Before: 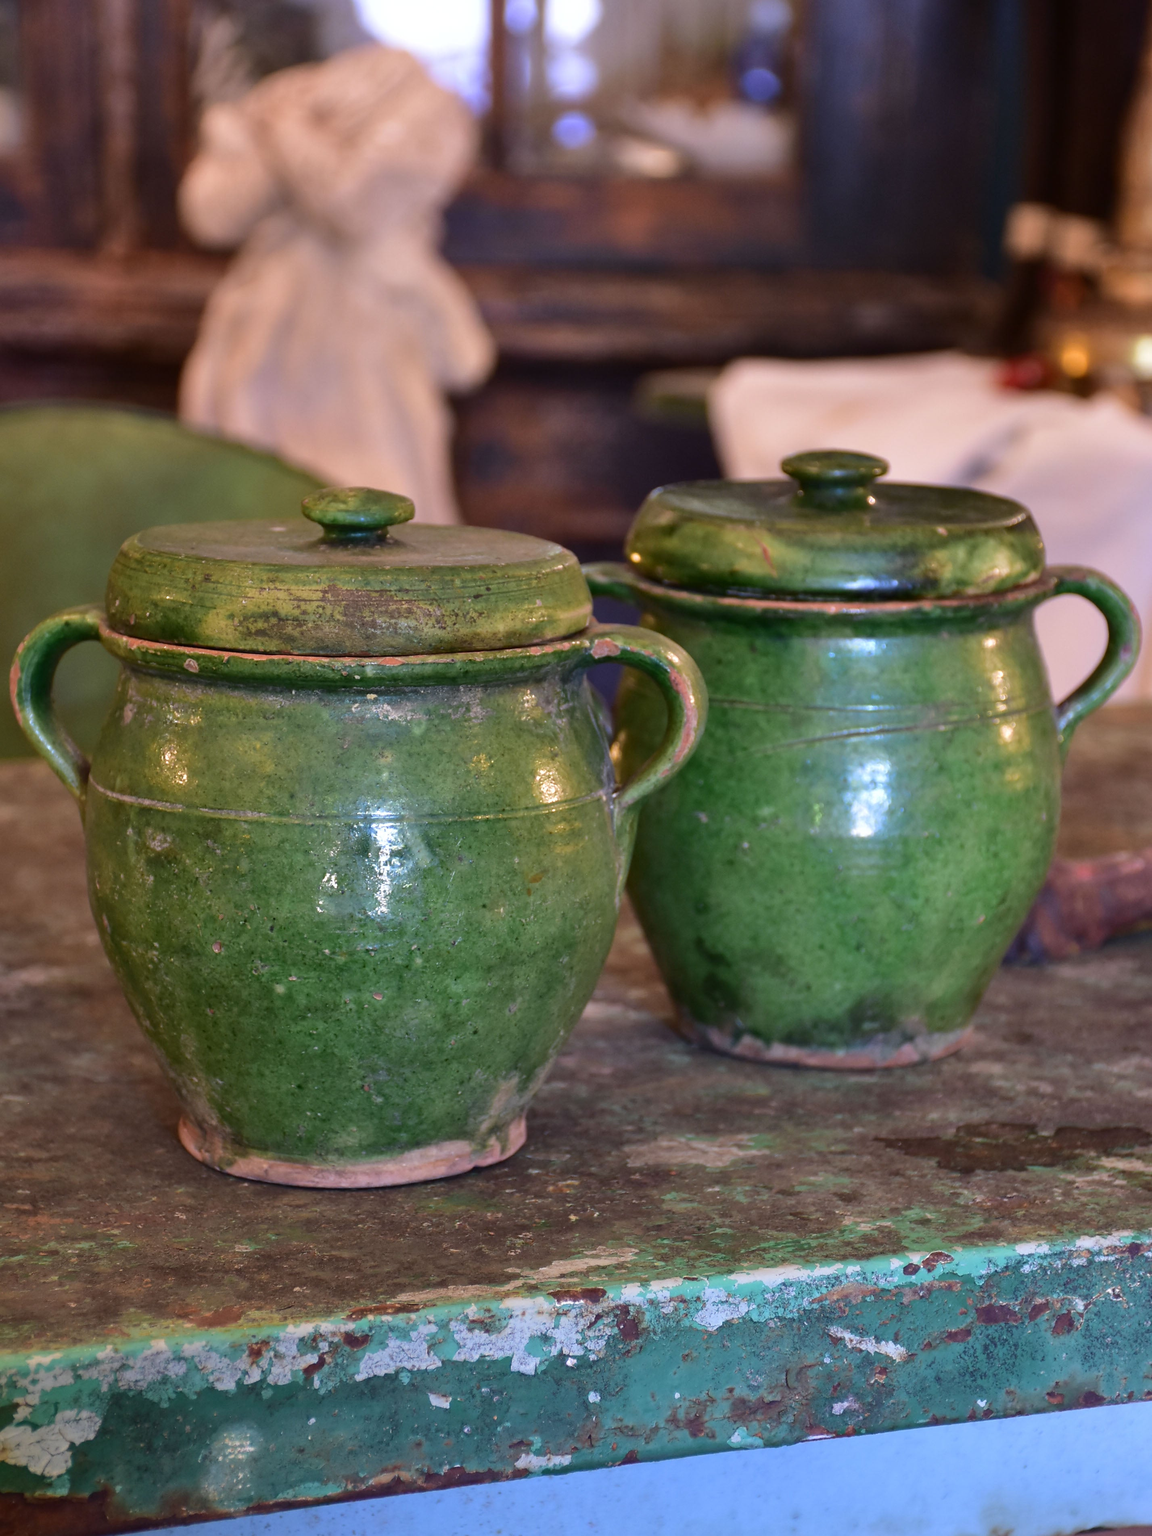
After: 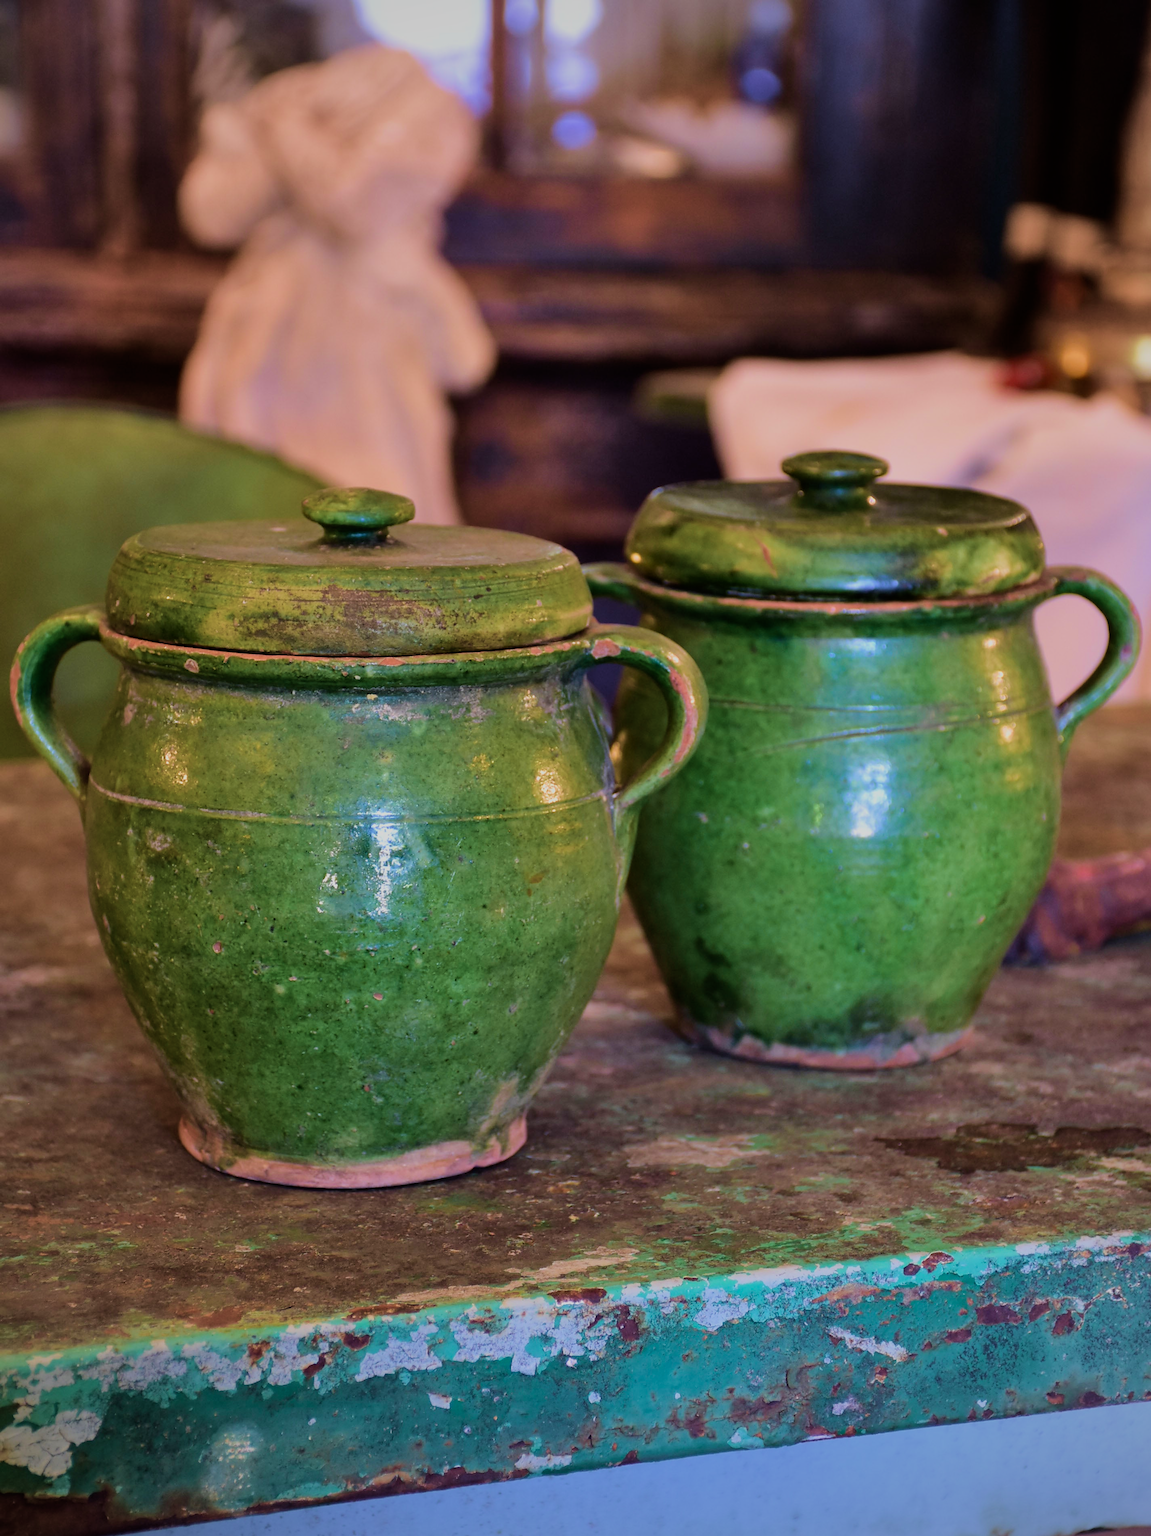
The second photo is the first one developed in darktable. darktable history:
vignetting: fall-off radius 81.94%
velvia: strength 56%
filmic rgb: black relative exposure -7.65 EV, white relative exposure 4.56 EV, hardness 3.61
